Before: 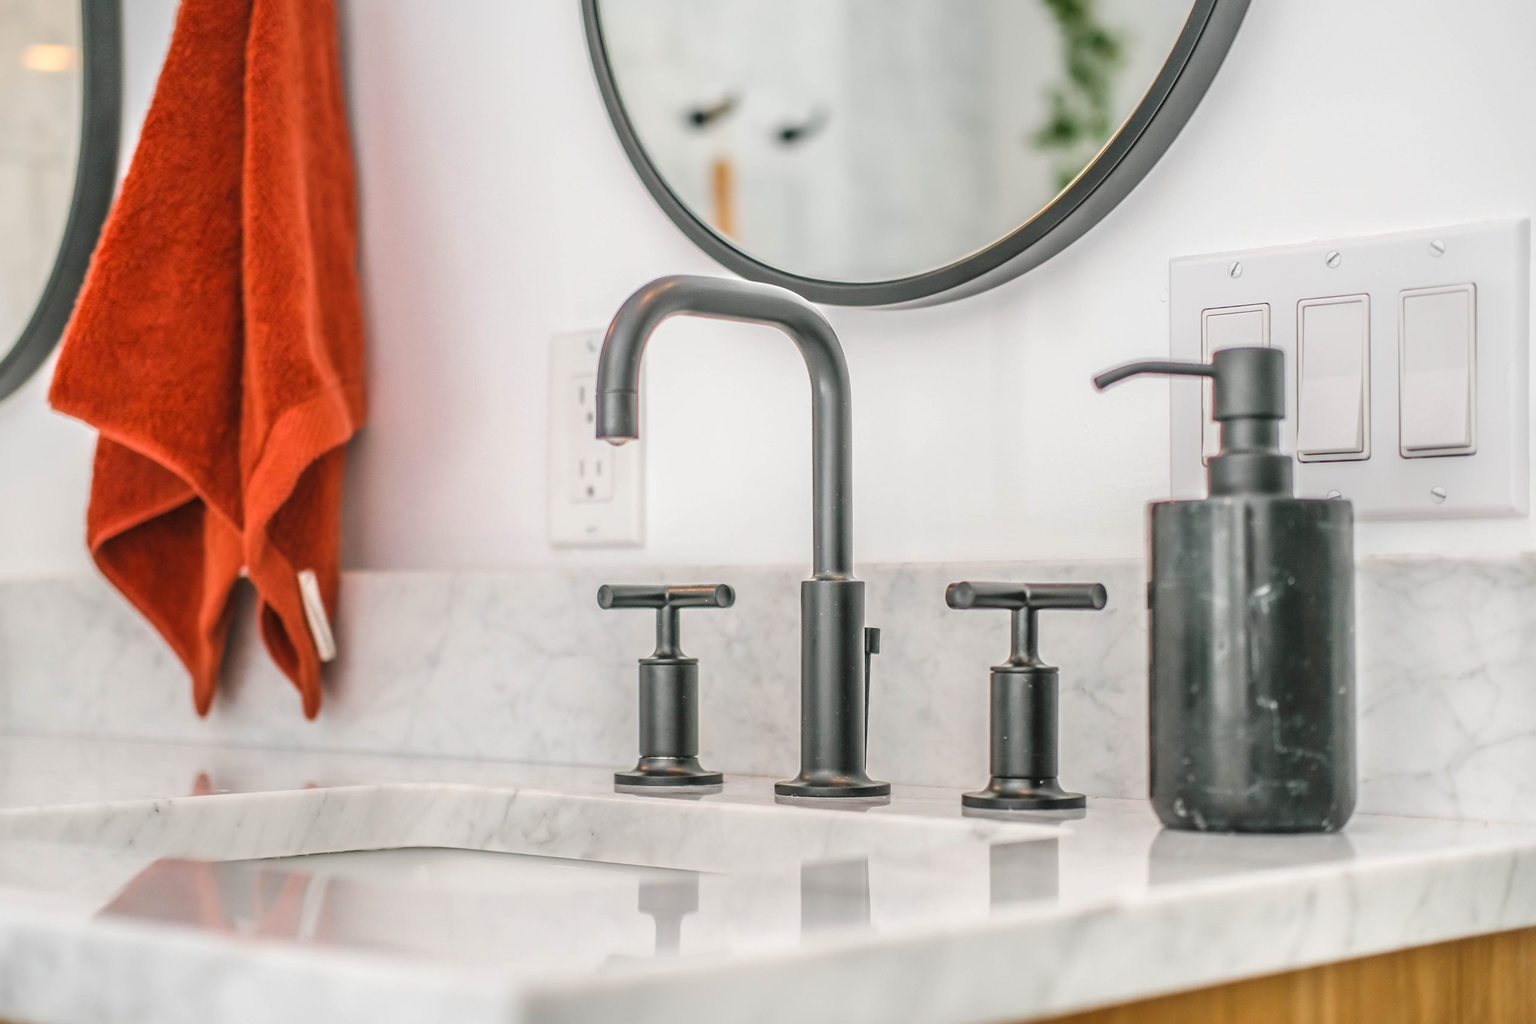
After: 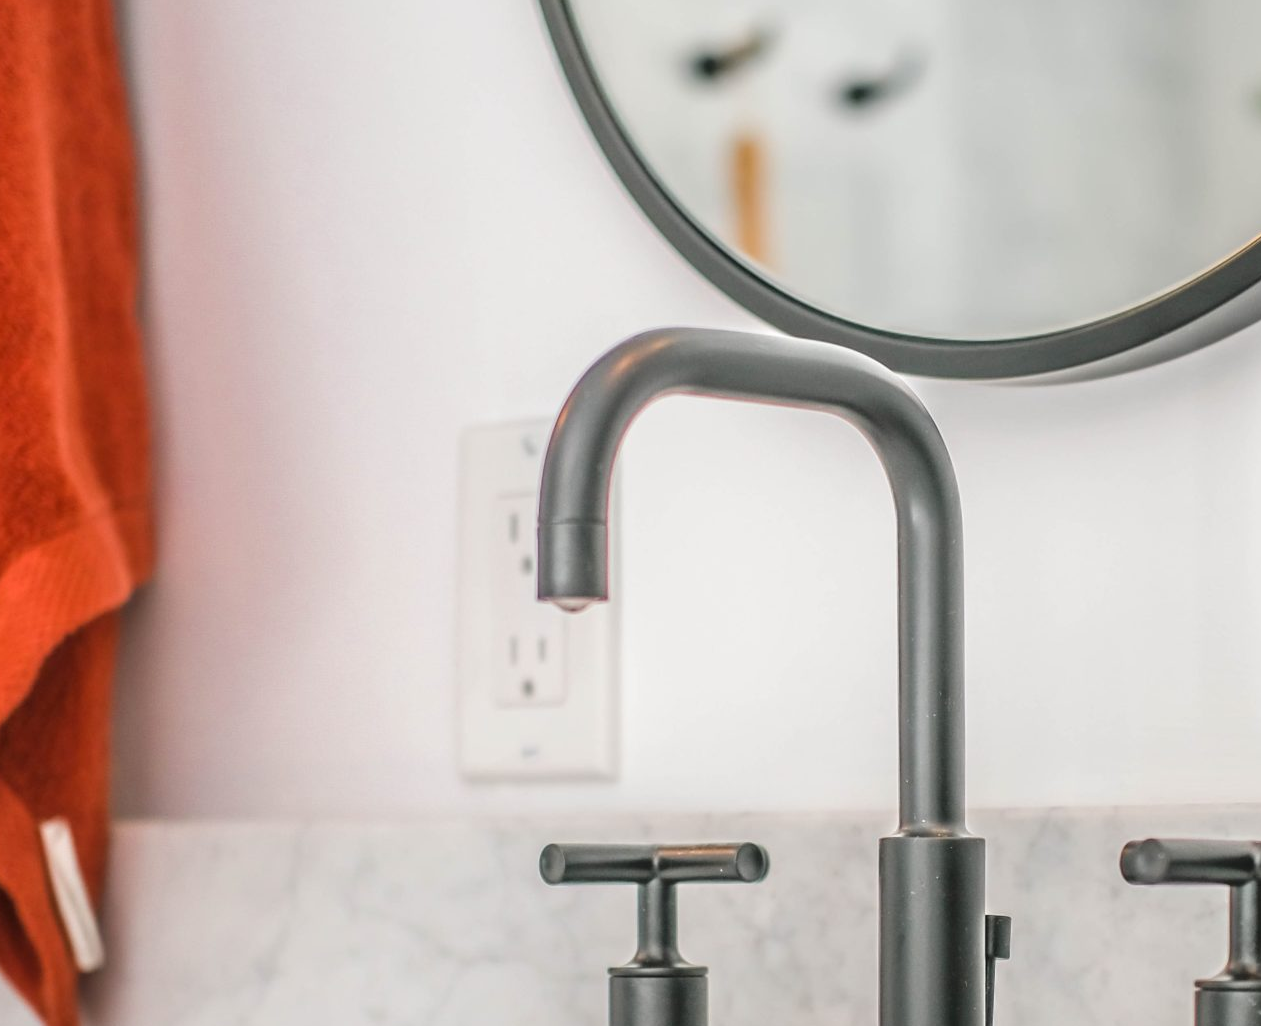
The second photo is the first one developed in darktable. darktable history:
white balance: emerald 1
crop: left 17.835%, top 7.675%, right 32.881%, bottom 32.213%
